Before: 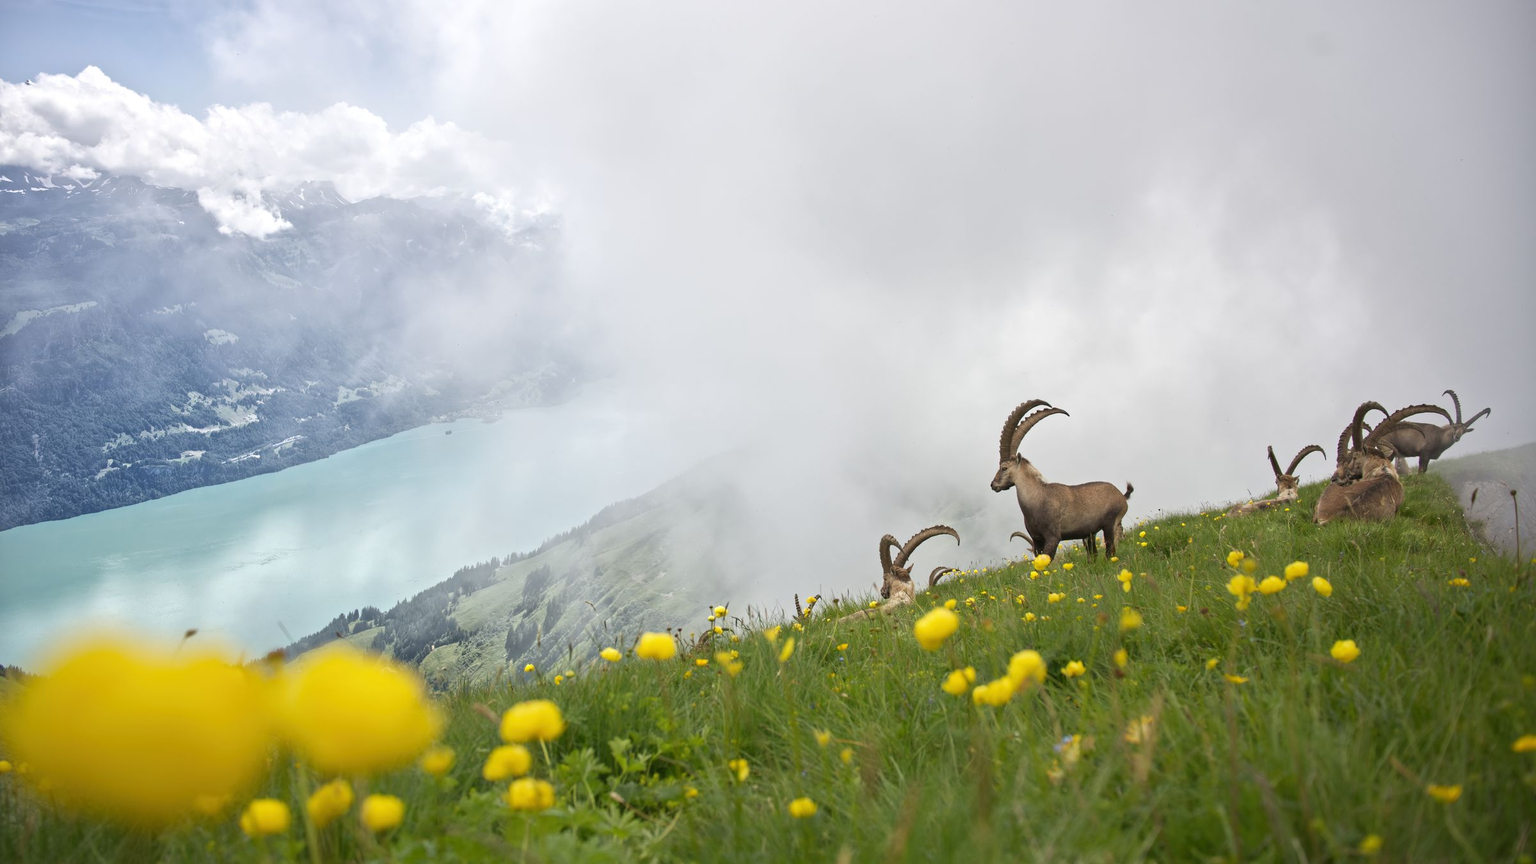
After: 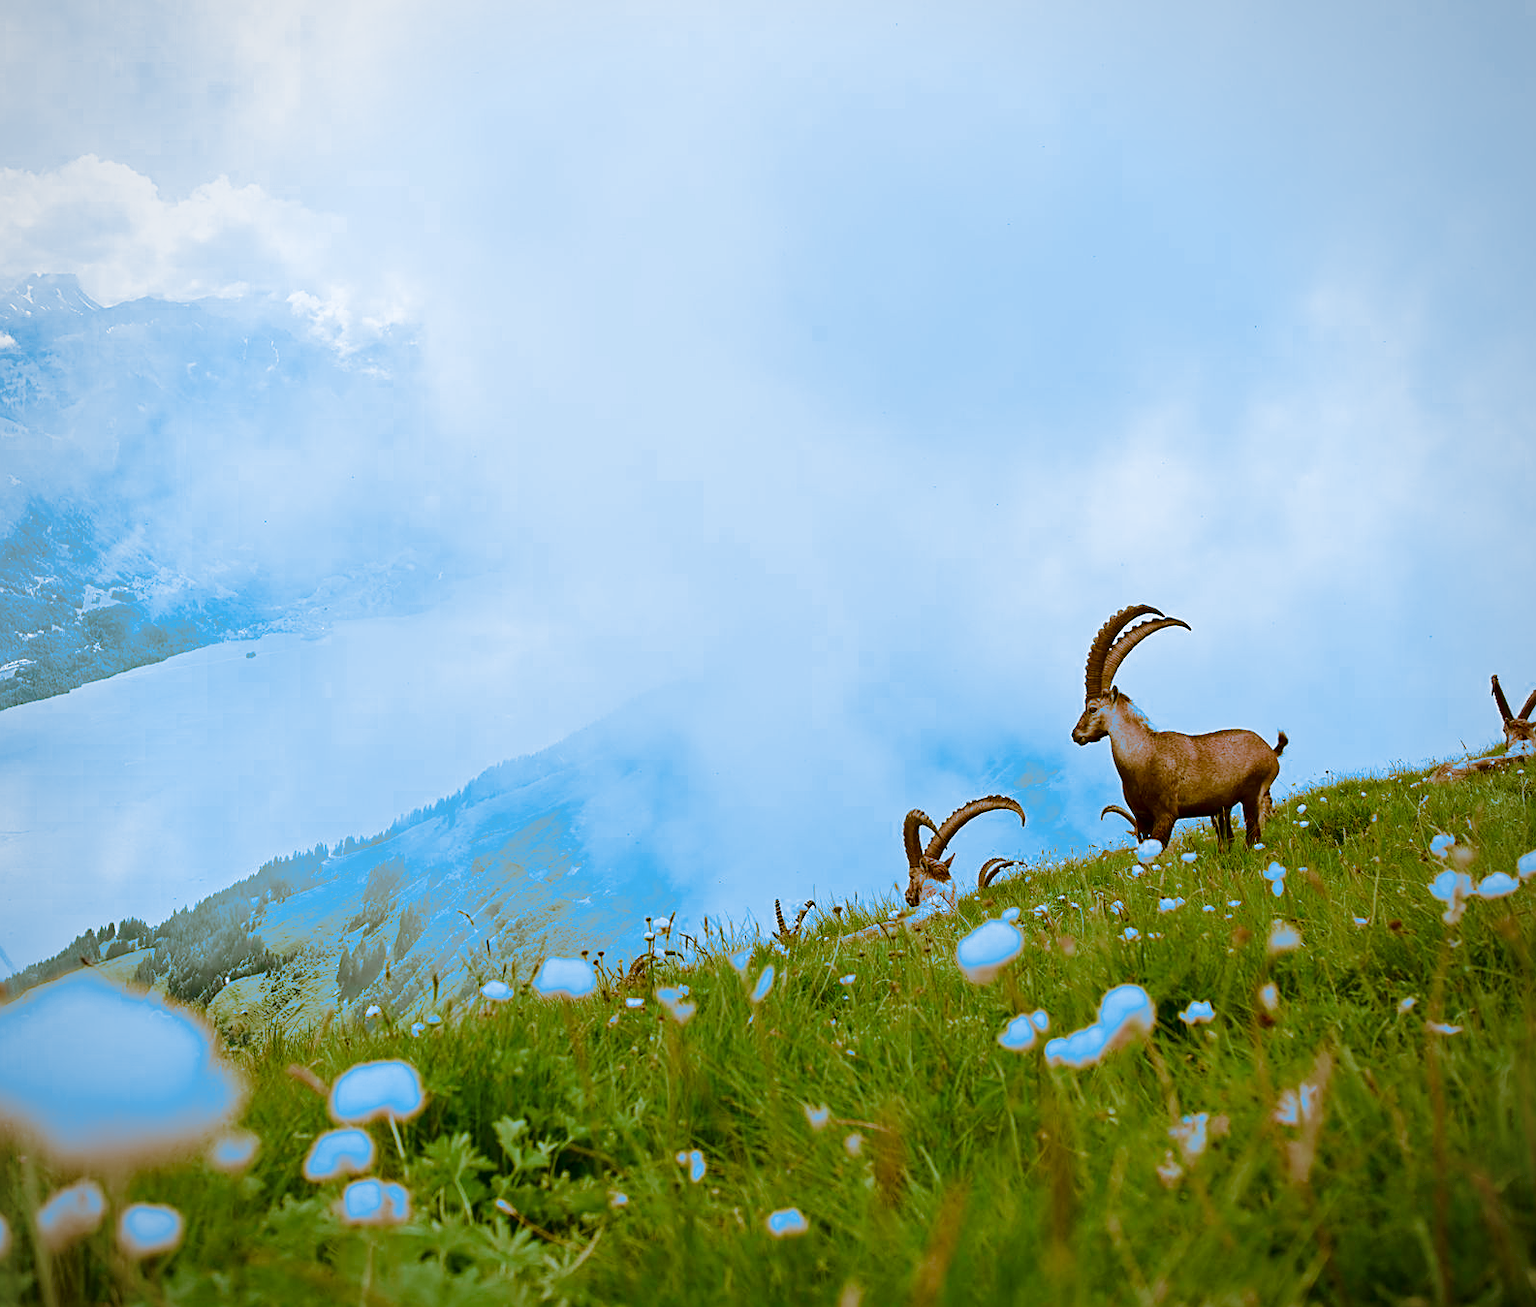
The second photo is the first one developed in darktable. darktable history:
sharpen: on, module defaults
crop and rotate: left 18.442%, right 15.508%
tone curve: curves: ch0 [(0.024, 0) (0.075, 0.034) (0.145, 0.098) (0.257, 0.259) (0.408, 0.45) (0.611, 0.64) (0.81, 0.857) (1, 1)]; ch1 [(0, 0) (0.287, 0.198) (0.501, 0.506) (0.56, 0.57) (0.712, 0.777) (0.976, 0.992)]; ch2 [(0, 0) (0.5, 0.5) (0.523, 0.552) (0.59, 0.603) (0.681, 0.754) (1, 1)], color space Lab, independent channels, preserve colors none
contrast brightness saturation: contrast 0.15, brightness -0.01, saturation 0.1
white balance: red 1.08, blue 0.791
color balance rgb: linear chroma grading › global chroma 9%, perceptual saturation grading › global saturation 36%, perceptual saturation grading › shadows 35%, perceptual brilliance grading › global brilliance 15%, perceptual brilliance grading › shadows -35%, global vibrance 15%
split-toning: shadows › hue 220°, shadows › saturation 0.64, highlights › hue 220°, highlights › saturation 0.64, balance 0, compress 5.22%
vignetting: fall-off radius 93.87%
